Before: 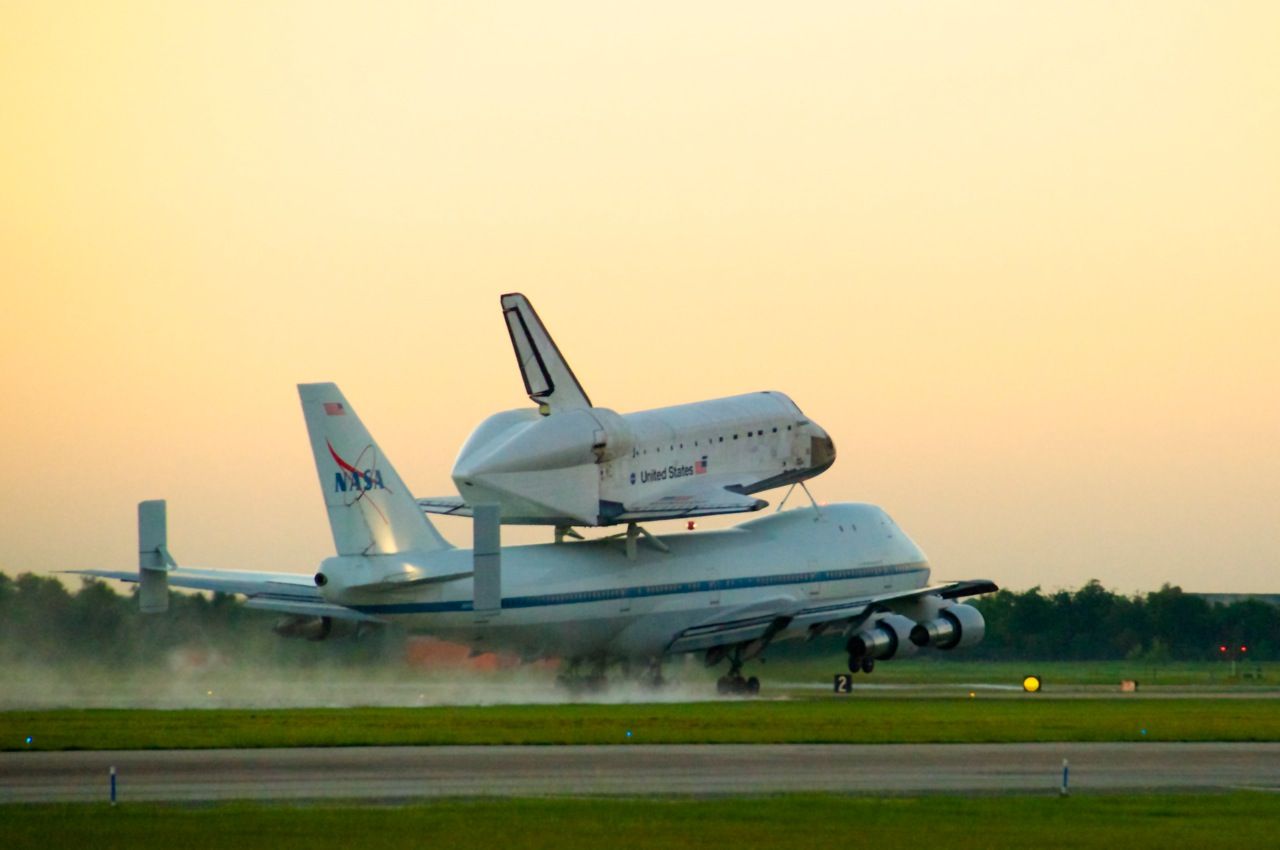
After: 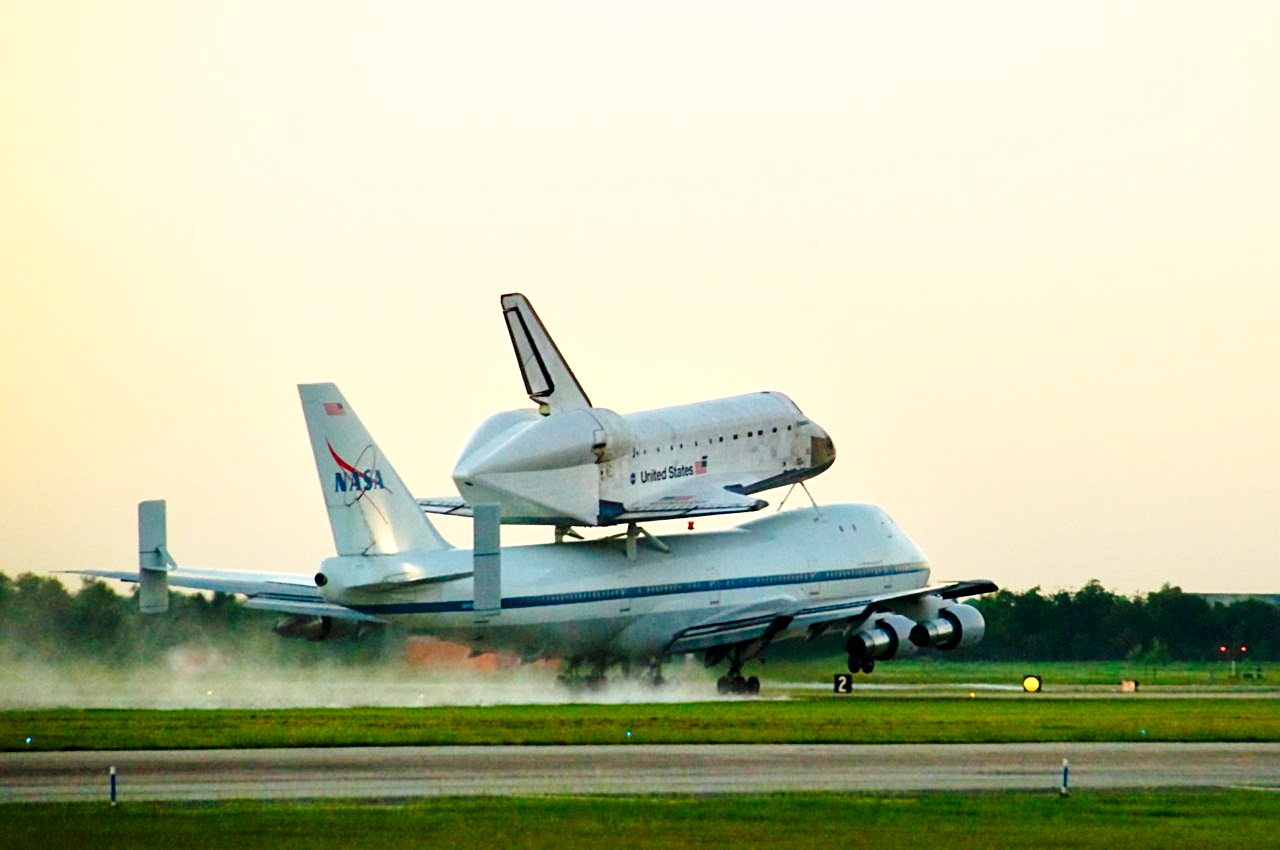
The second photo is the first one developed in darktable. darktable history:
base curve: curves: ch0 [(0, 0) (0.028, 0.03) (0.121, 0.232) (0.46, 0.748) (0.859, 0.968) (1, 1)], preserve colors none
local contrast: mode bilateral grid, contrast 20, coarseness 50, detail 150%, midtone range 0.2
sharpen: on, module defaults
